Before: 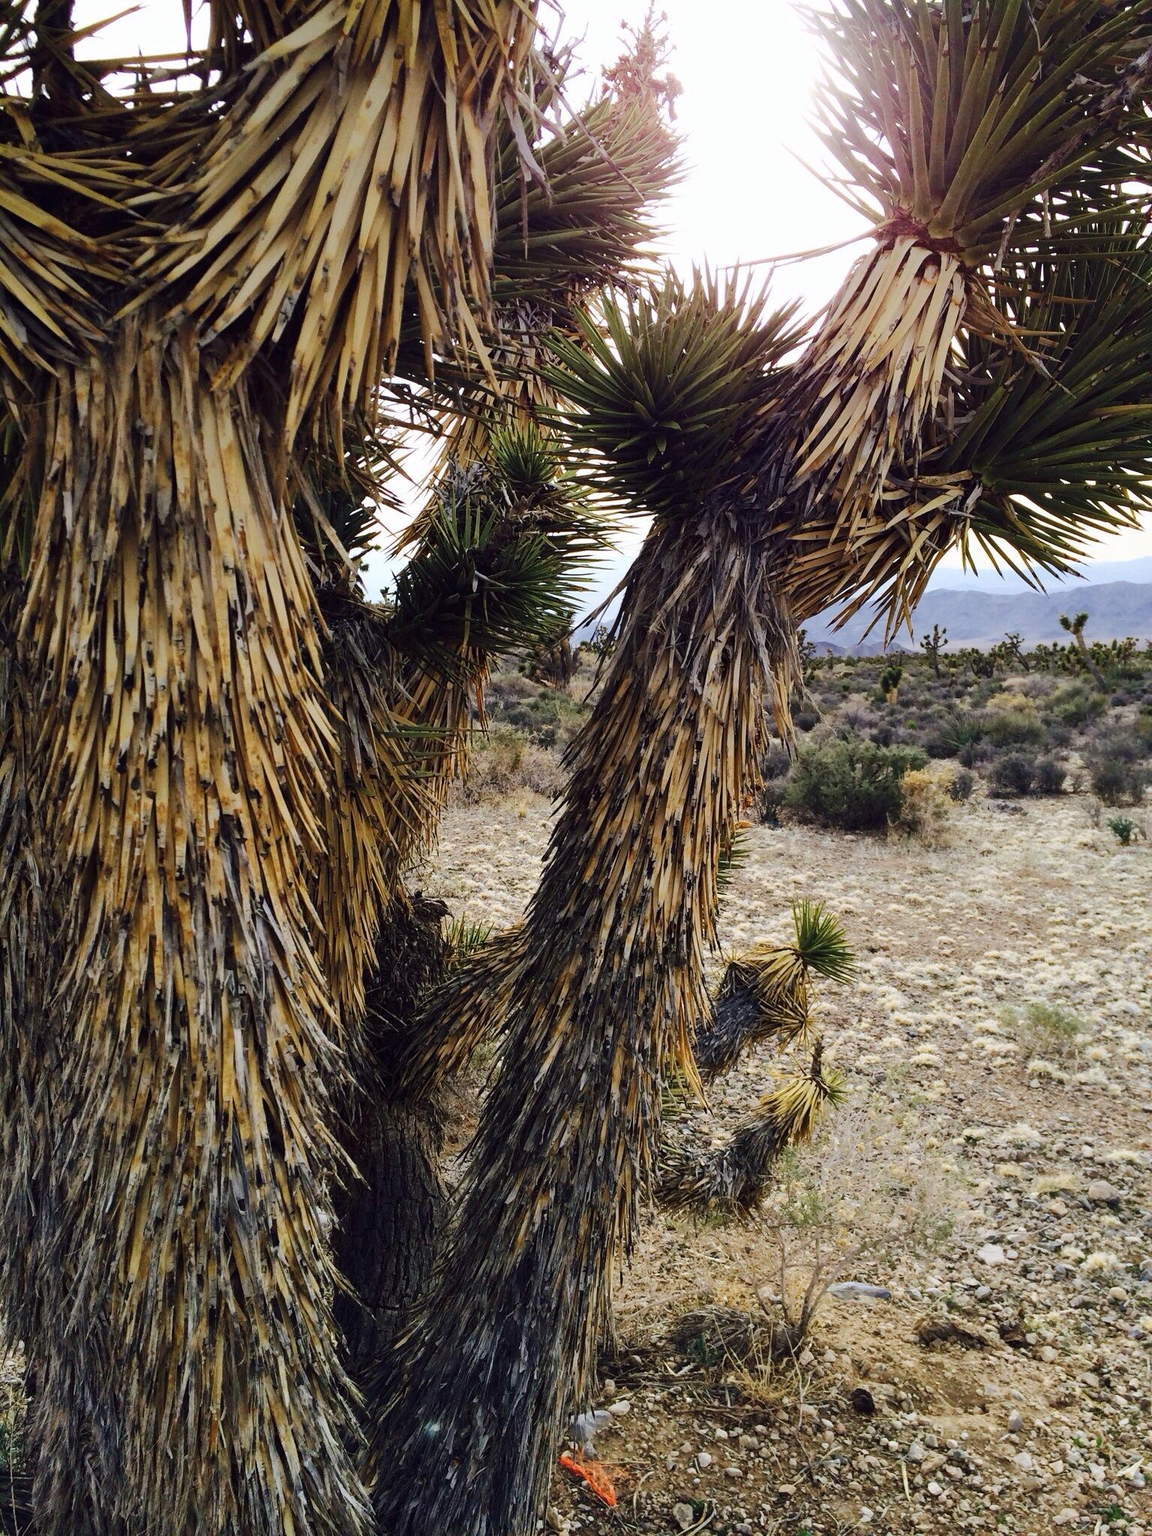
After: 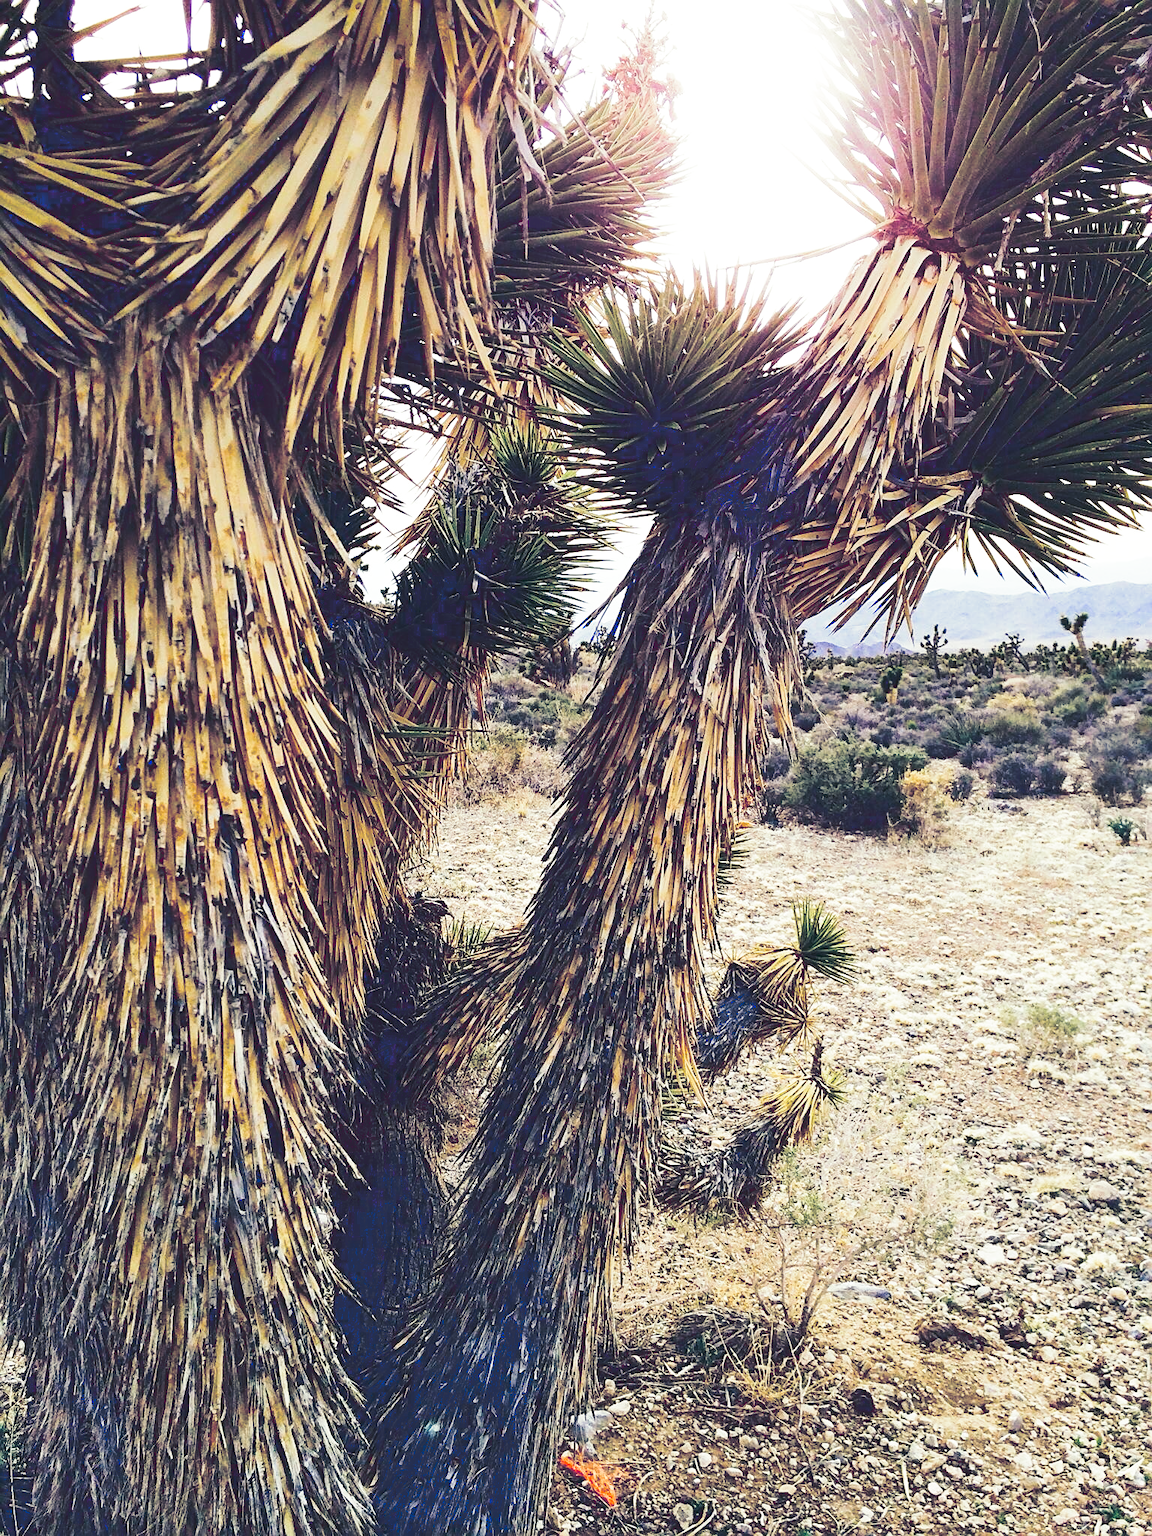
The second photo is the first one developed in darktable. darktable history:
sharpen: on, module defaults
base curve: curves: ch0 [(0, 0) (0.036, 0.037) (0.121, 0.228) (0.46, 0.76) (0.859, 0.983) (1, 1)], preserve colors none
tone curve #1: curves: ch0 [(0.14, 0) (1, 1)], color space Lab, linked channels, preserve colors none
tone curve "1": curves: ch0 [(0, 0.137) (1, 1)], color space Lab, linked channels, preserve colors none
split-toning: shadows › hue 230.4°
